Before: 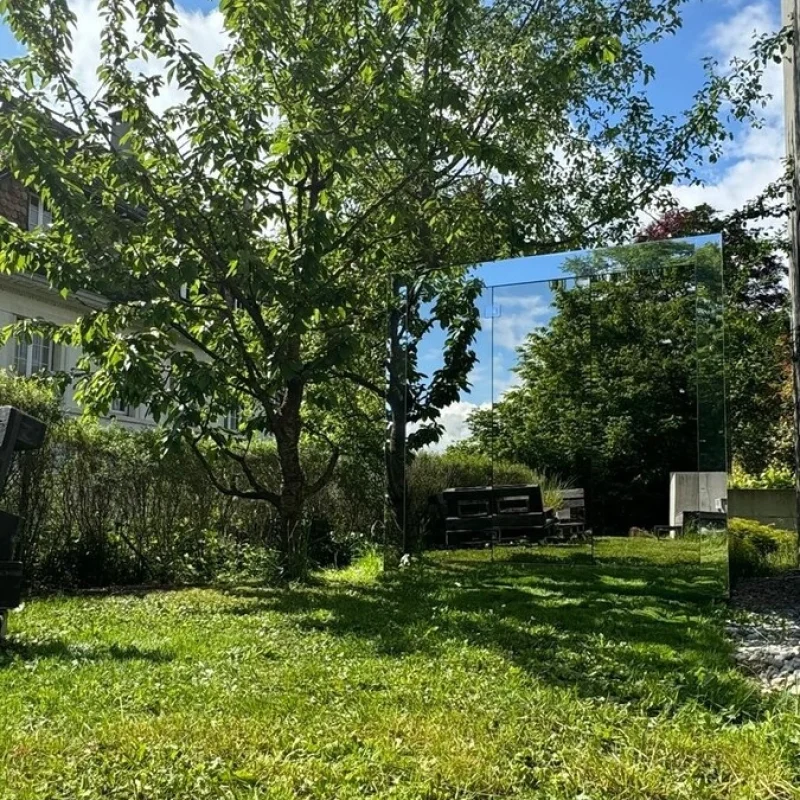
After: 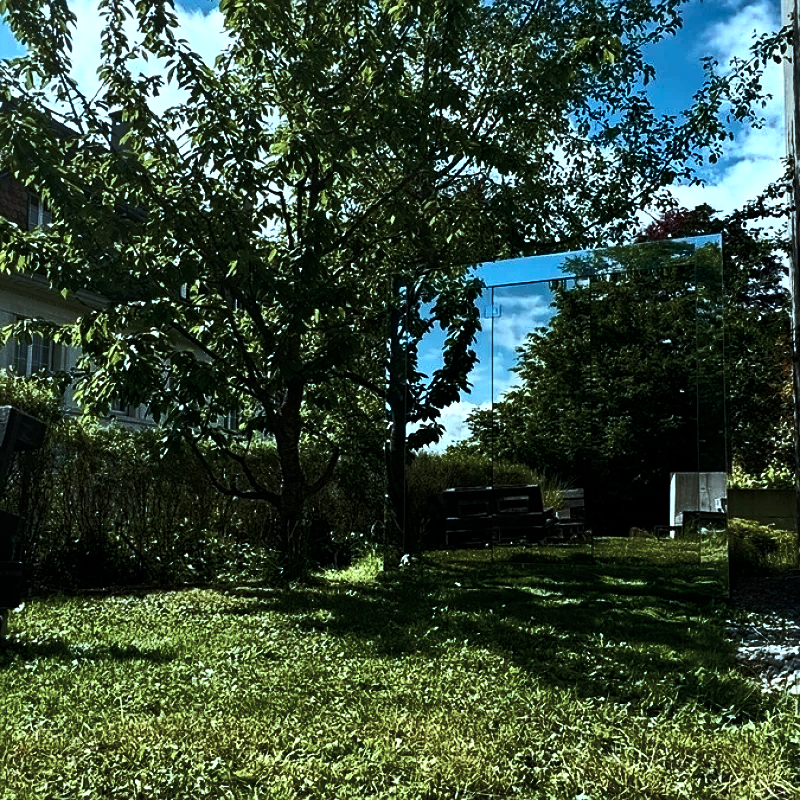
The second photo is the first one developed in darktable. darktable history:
color balance rgb: highlights gain › luminance 6.889%, highlights gain › chroma 1.997%, highlights gain › hue 89.13°, global offset › hue 170.97°, linear chroma grading › global chroma 22.869%, perceptual saturation grading › global saturation 23.172%, perceptual saturation grading › highlights -24.259%, perceptual saturation grading › mid-tones 24.309%, perceptual saturation grading › shadows 38.923%, perceptual brilliance grading › highlights 1.982%, perceptual brilliance grading › mid-tones -49.871%, perceptual brilliance grading › shadows -50.295%, global vibrance 30.135%, contrast 9.452%
contrast brightness saturation: contrast 0.1, saturation -0.355
sharpen: radius 1.009
color correction: highlights a* -10.52, highlights b* -19.27
